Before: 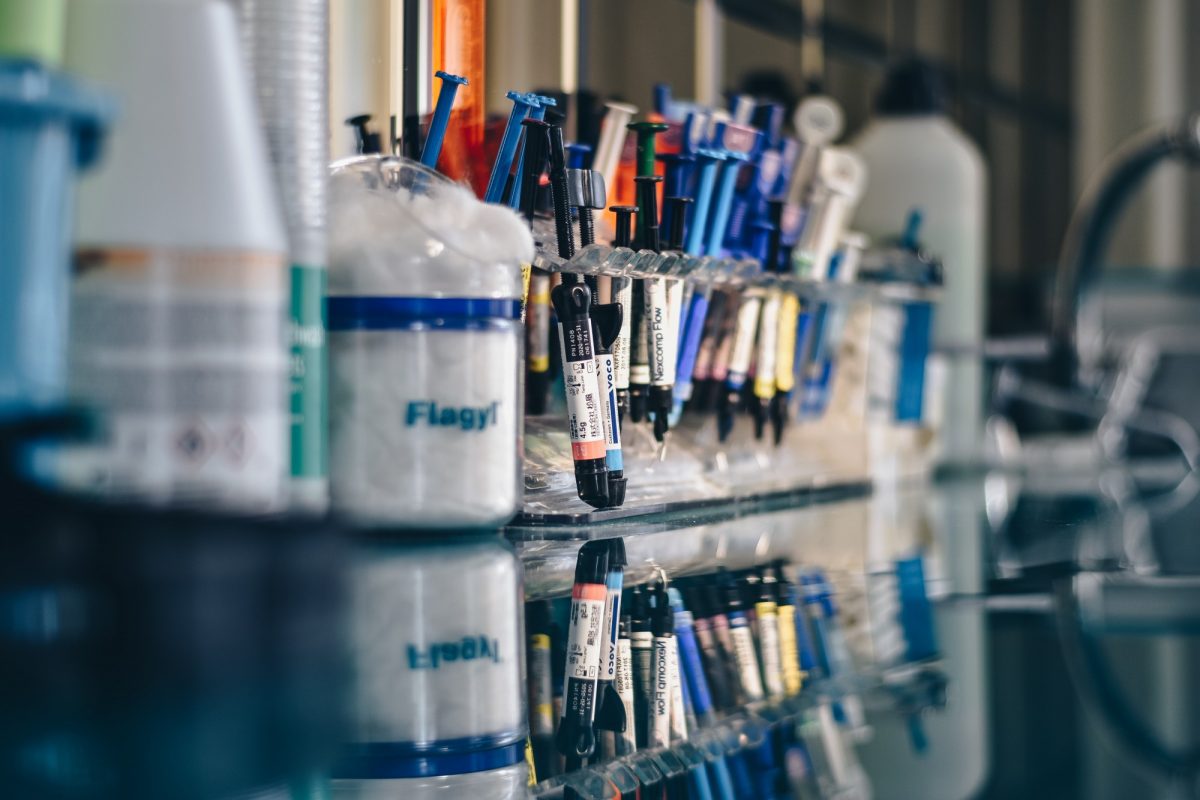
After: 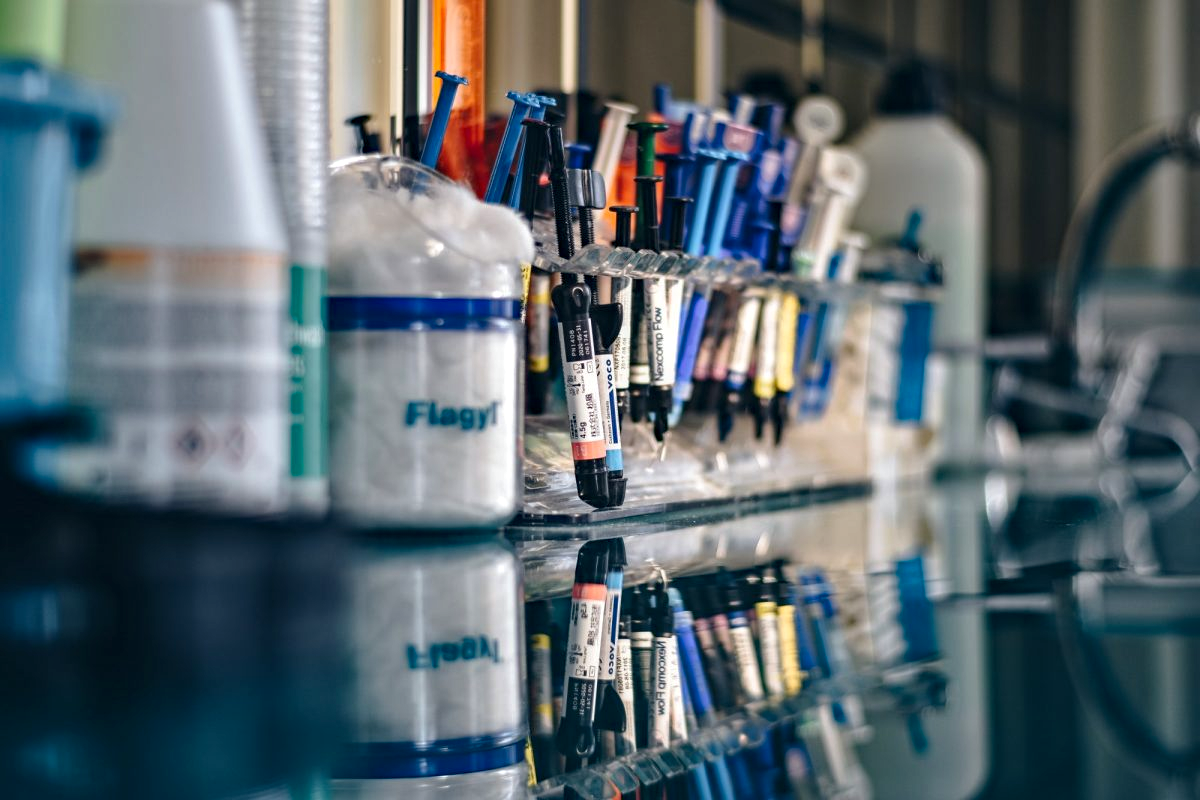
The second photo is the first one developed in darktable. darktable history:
haze removal: compatibility mode true, adaptive false
local contrast: highlights 106%, shadows 99%, detail 119%, midtone range 0.2
